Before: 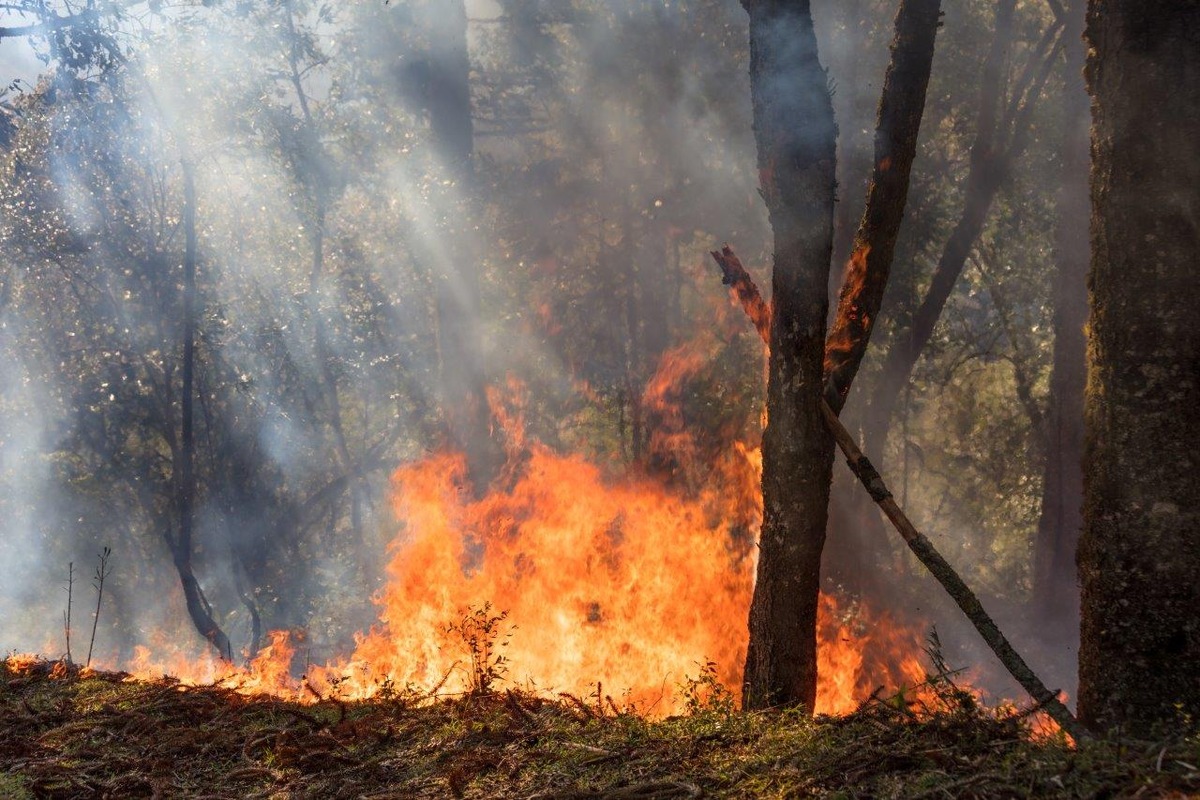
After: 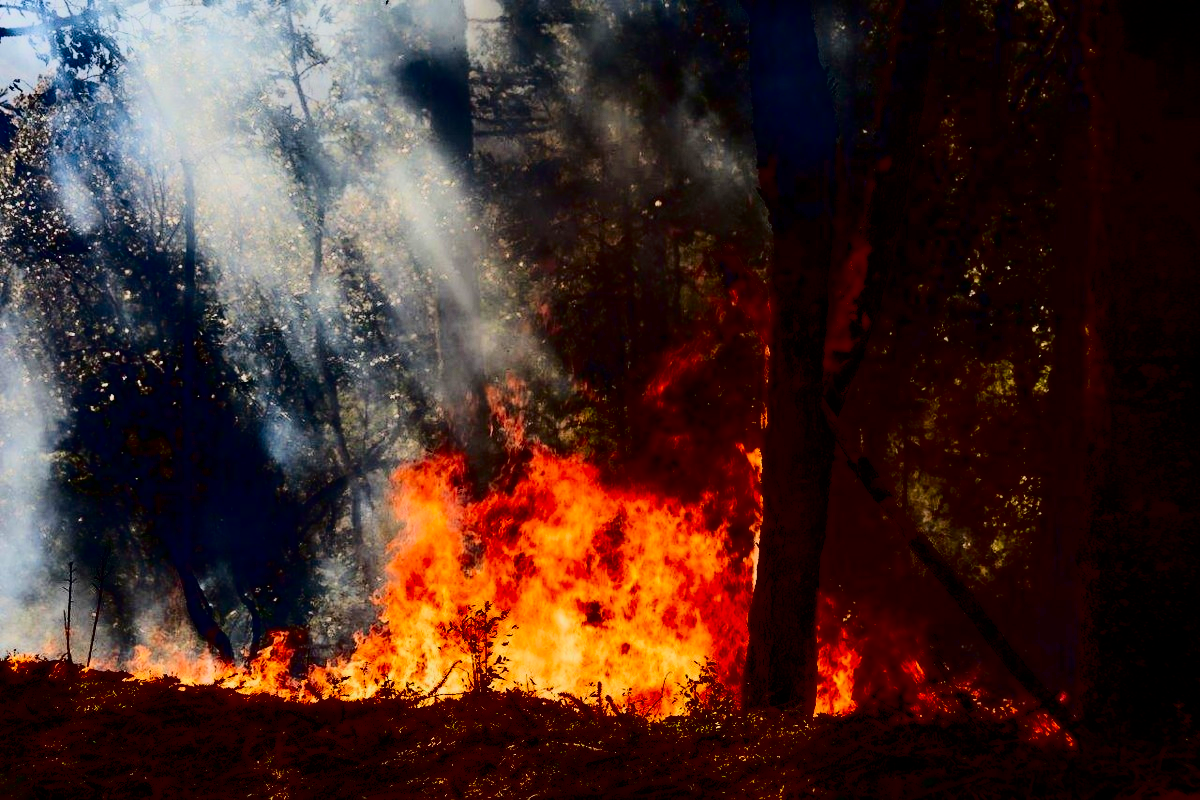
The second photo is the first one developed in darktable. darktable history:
filmic rgb: middle gray luminance 29.85%, black relative exposure -8.93 EV, white relative exposure 6.98 EV, target black luminance 0%, hardness 2.94, latitude 1.54%, contrast 0.961, highlights saturation mix 5.33%, shadows ↔ highlights balance 11.82%
contrast brightness saturation: contrast 0.763, brightness -0.993, saturation 0.998
